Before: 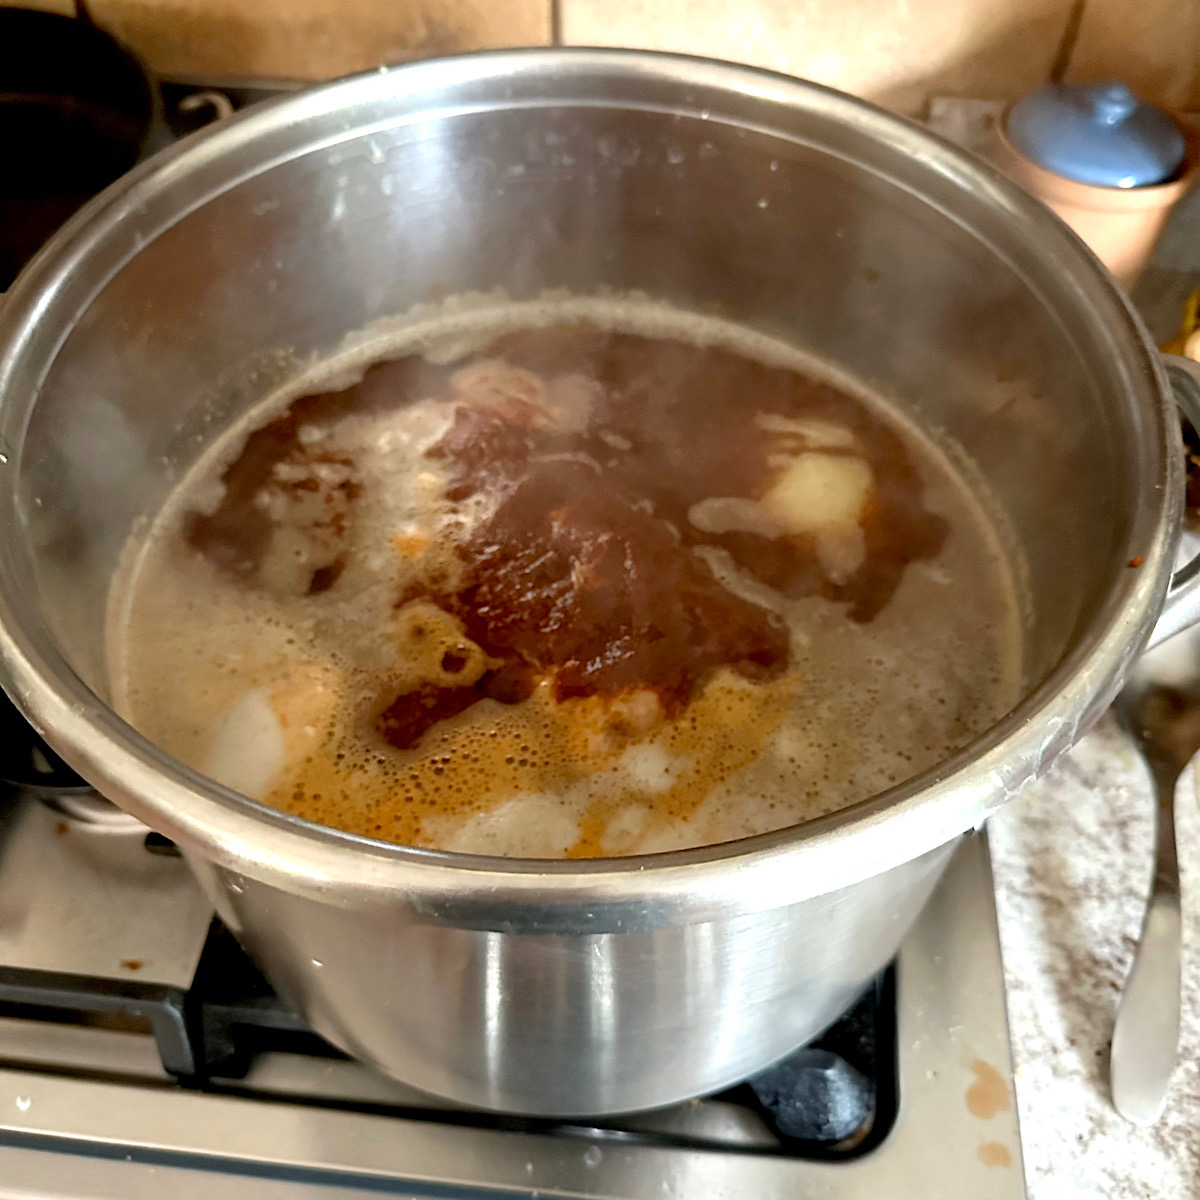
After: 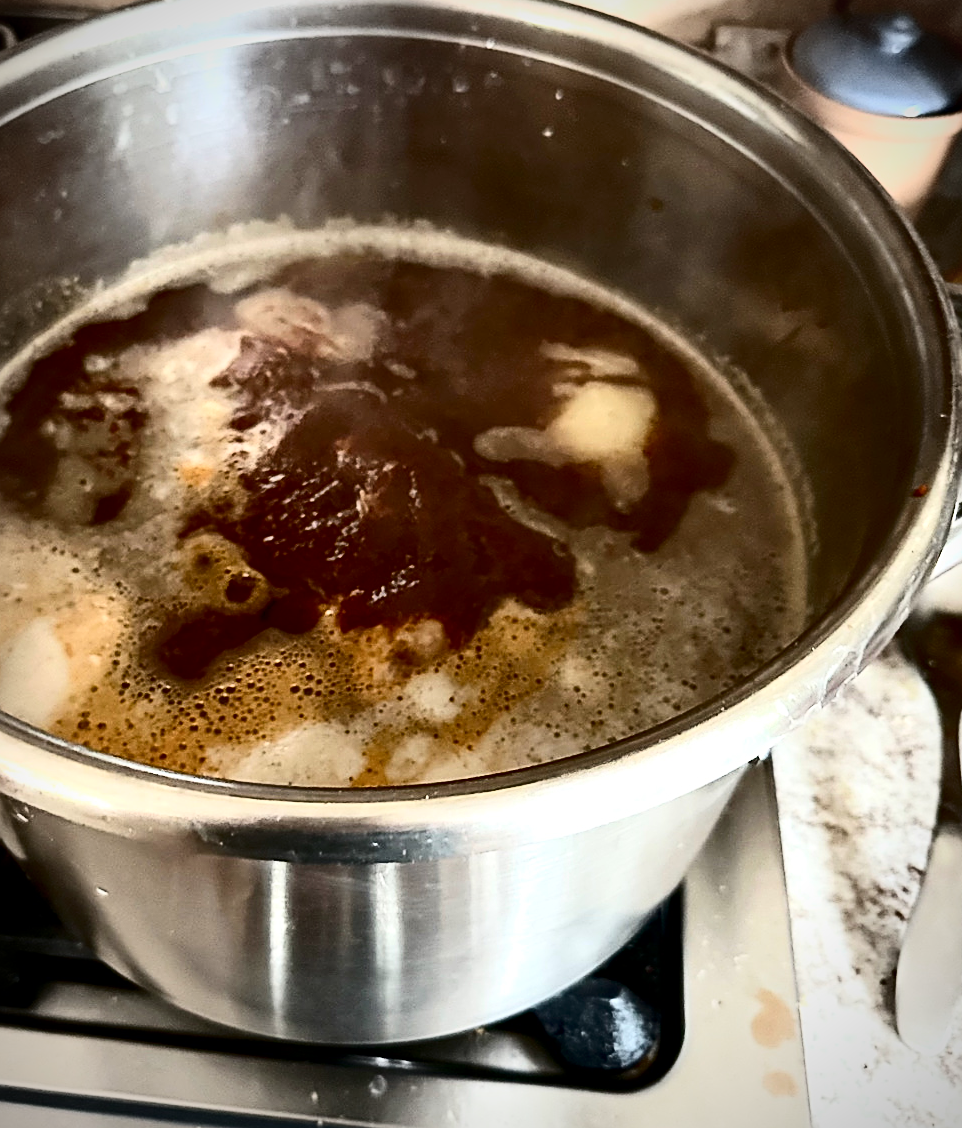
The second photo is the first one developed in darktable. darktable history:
haze removal: strength 0.094, compatibility mode true, adaptive false
crop and rotate: left 17.956%, top 5.958%, right 1.811%
contrast brightness saturation: contrast 0.486, saturation -0.096
sharpen: on, module defaults
vignetting: unbound false
